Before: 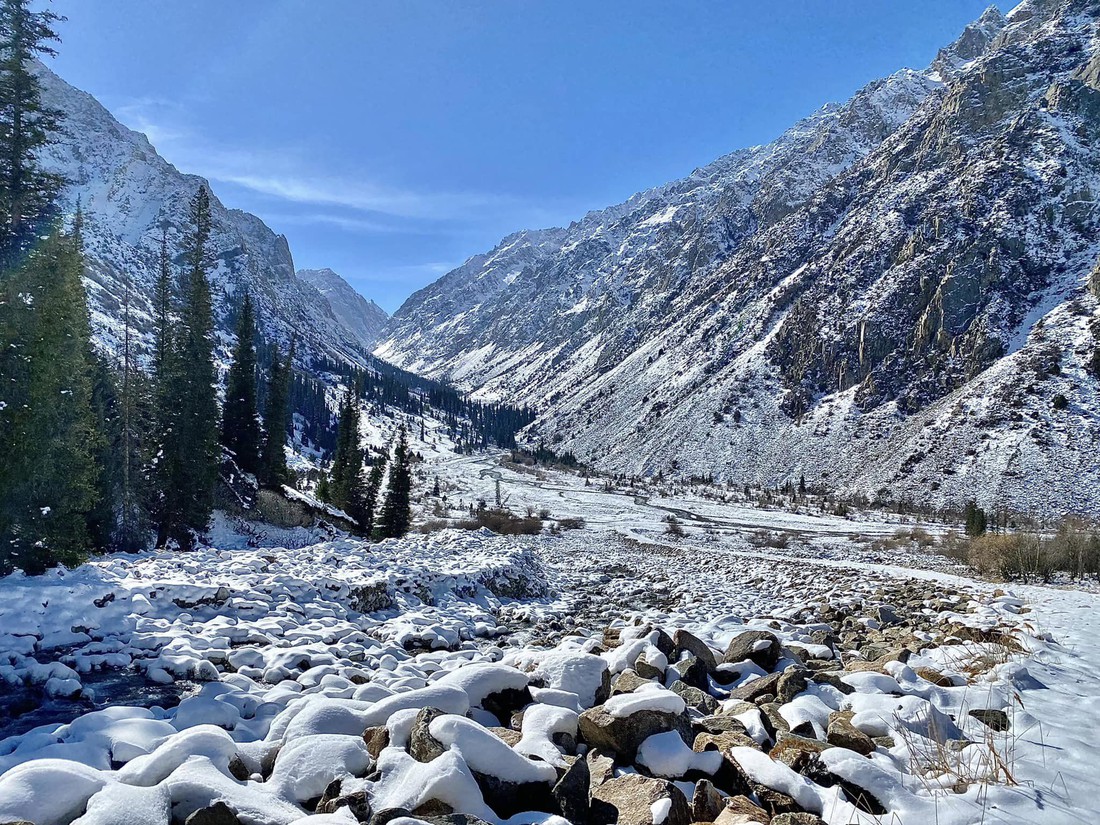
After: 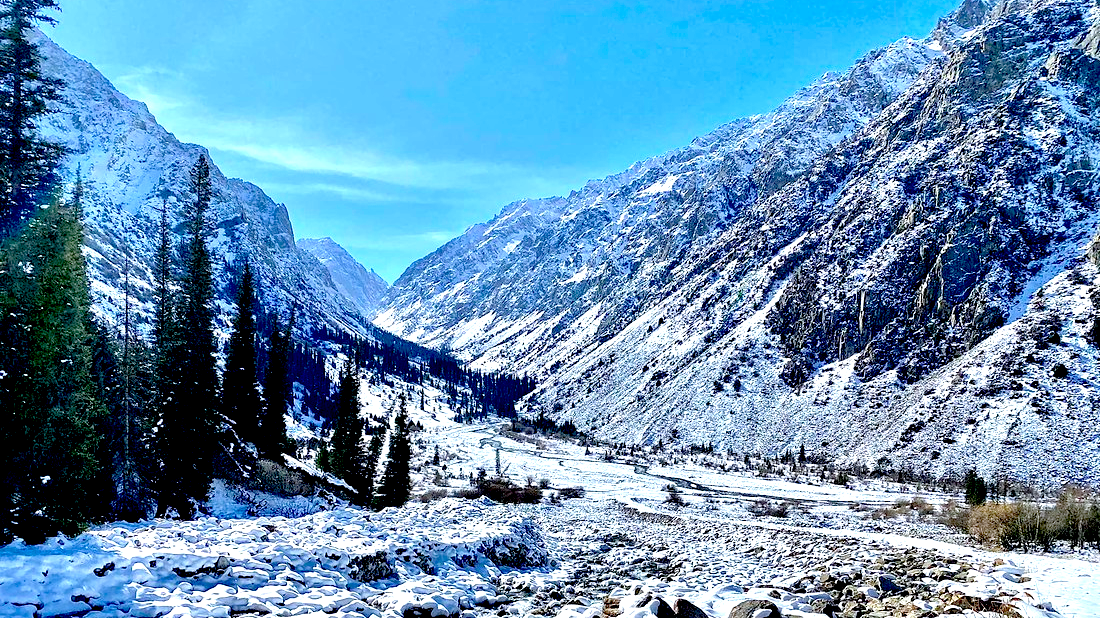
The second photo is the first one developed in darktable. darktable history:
crop: top 3.857%, bottom 21.132%
white balance: red 0.976, blue 1.04
exposure: black level correction 0.035, exposure 0.9 EV, compensate highlight preservation false
